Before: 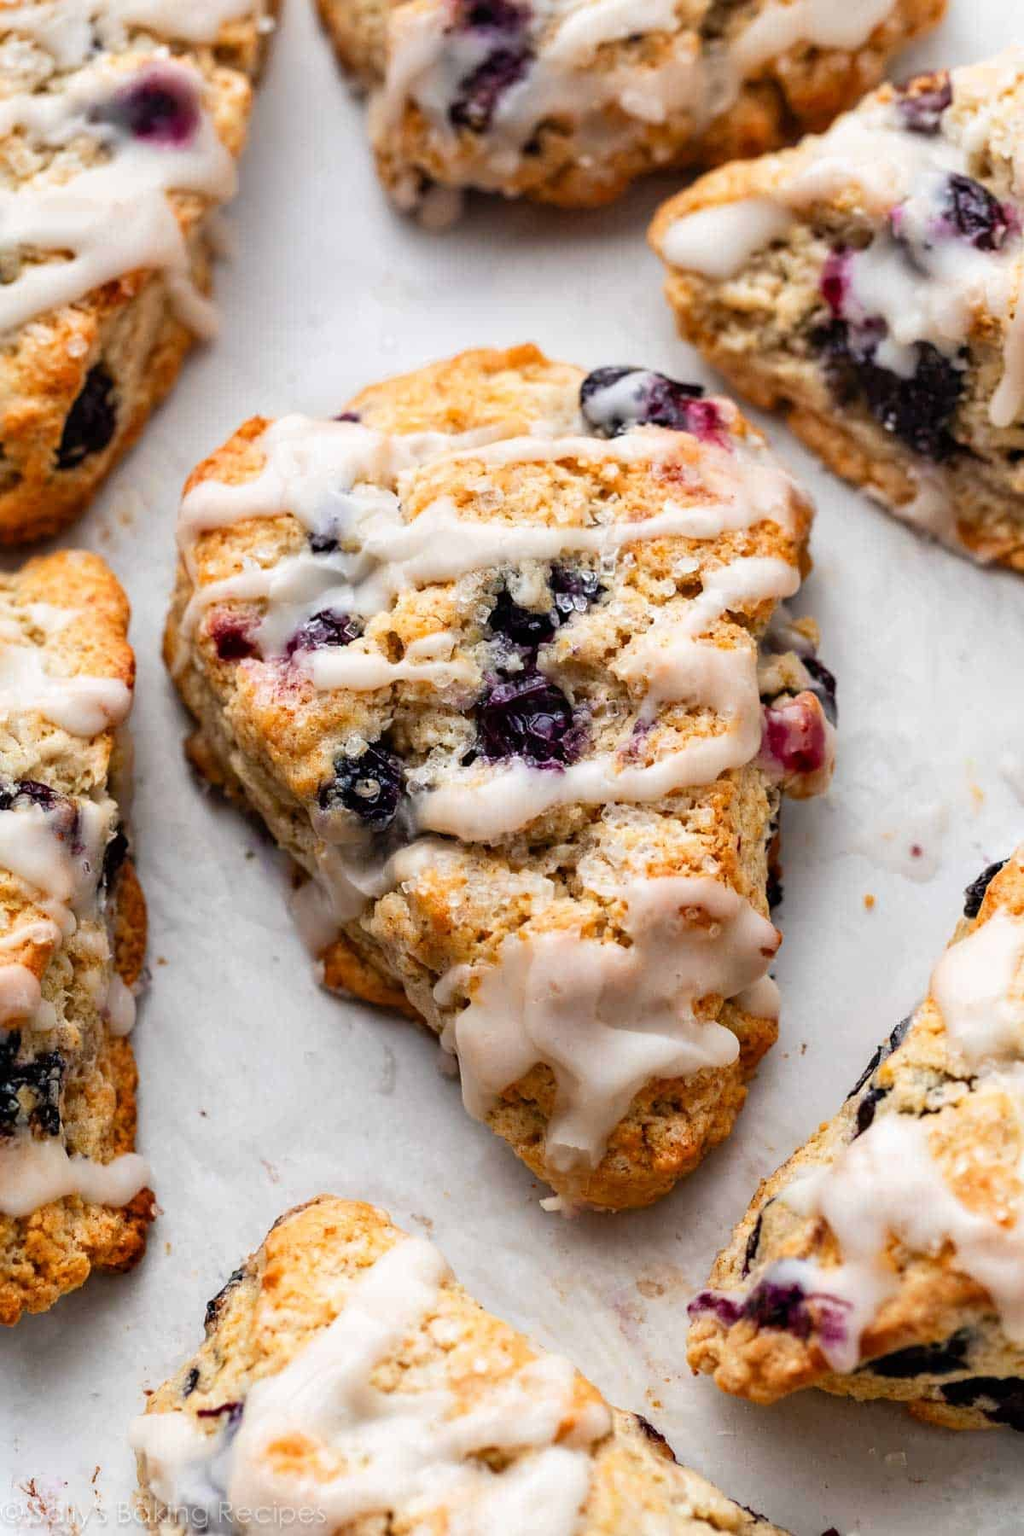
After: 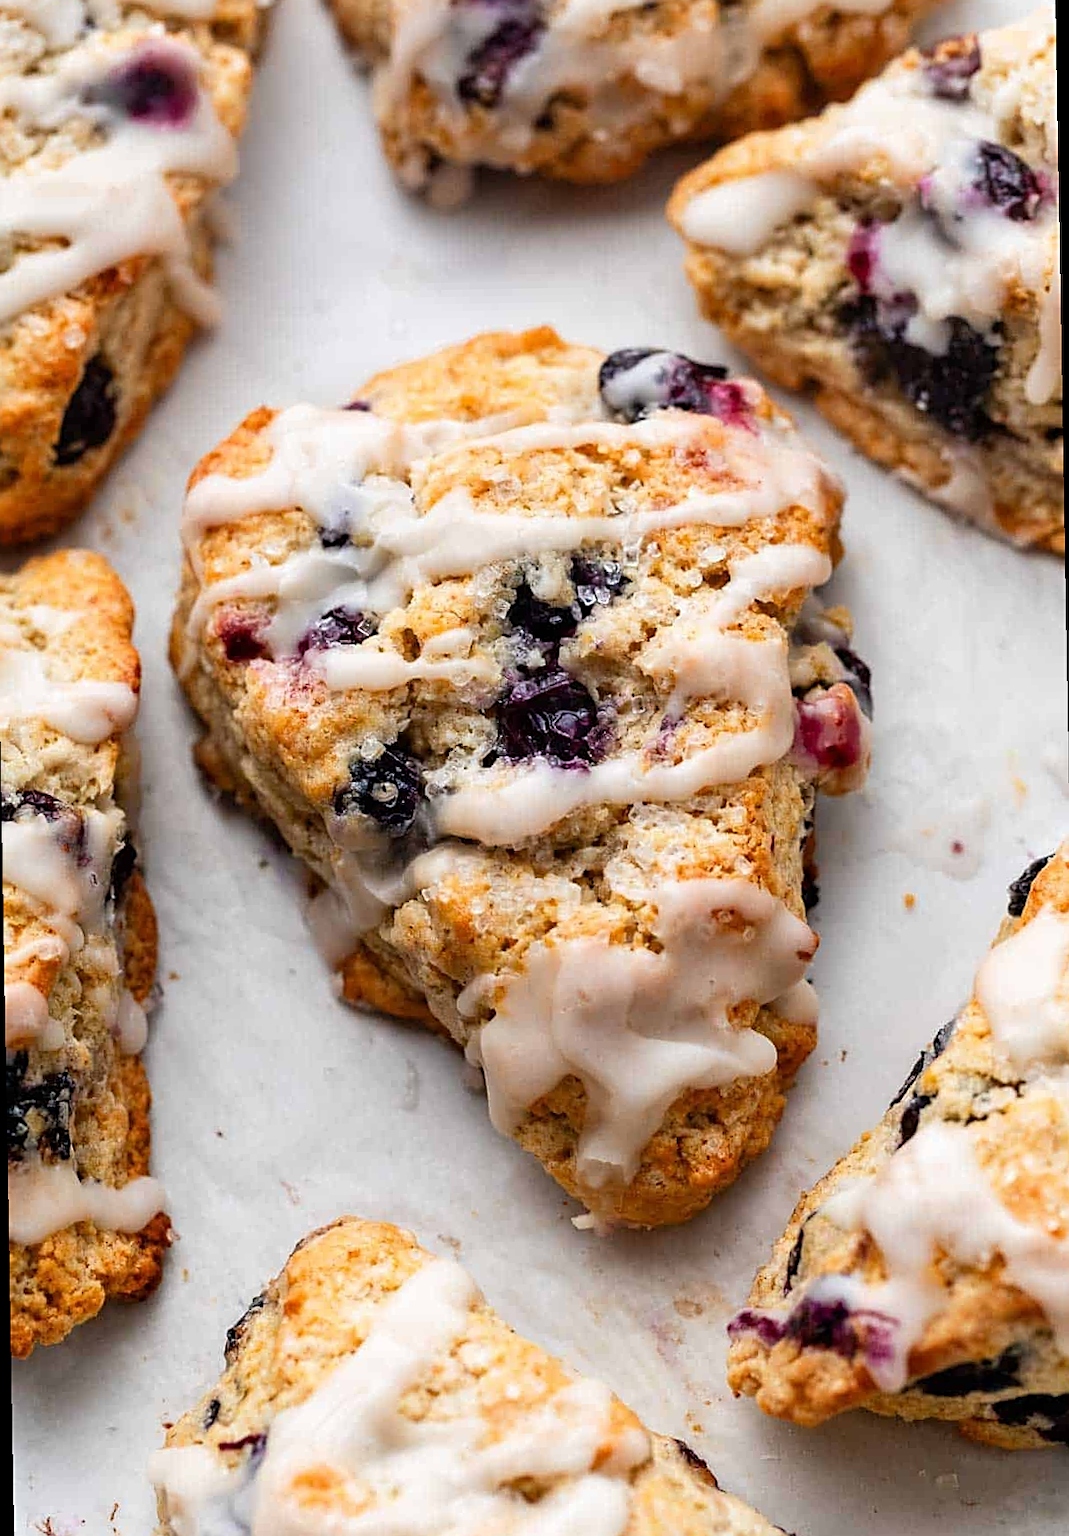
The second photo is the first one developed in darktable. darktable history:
sharpen: on, module defaults
rotate and perspective: rotation -1°, crop left 0.011, crop right 0.989, crop top 0.025, crop bottom 0.975
